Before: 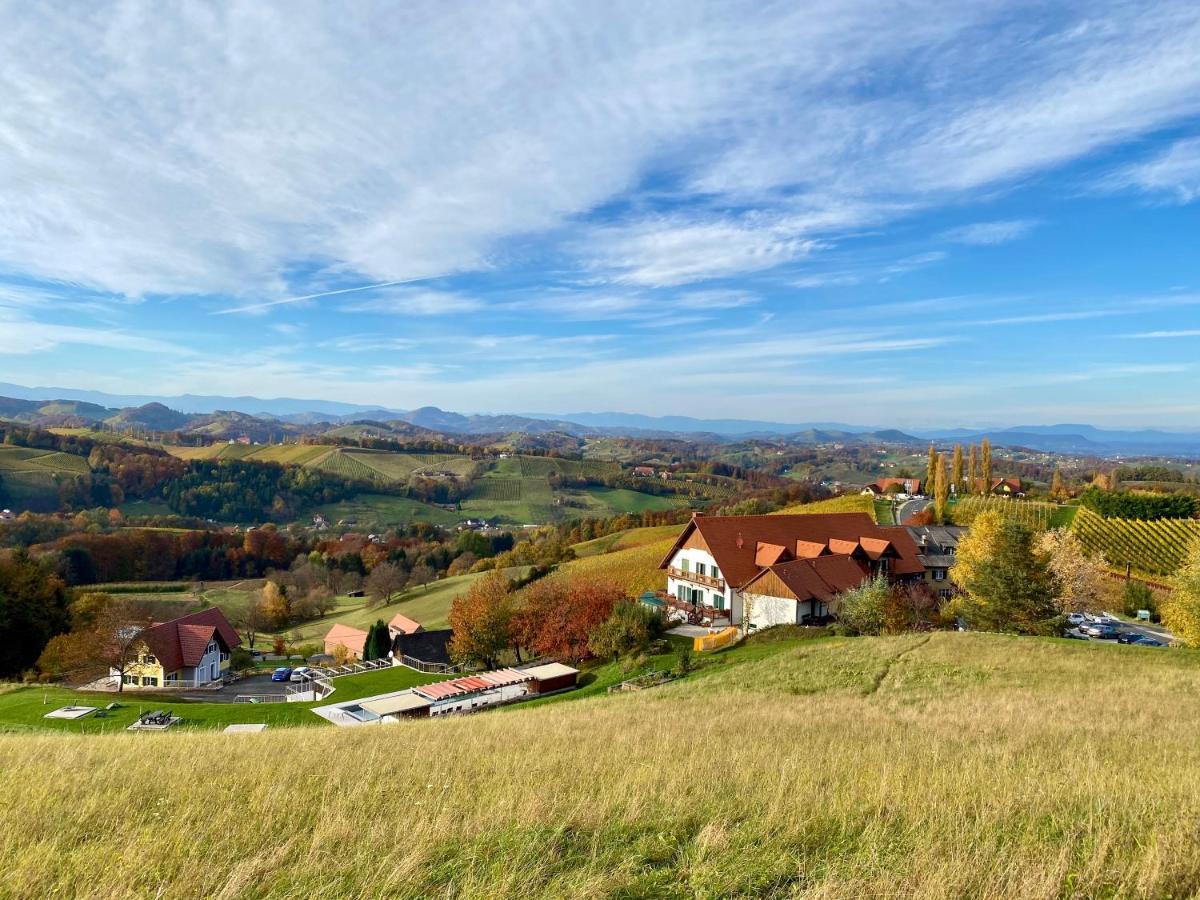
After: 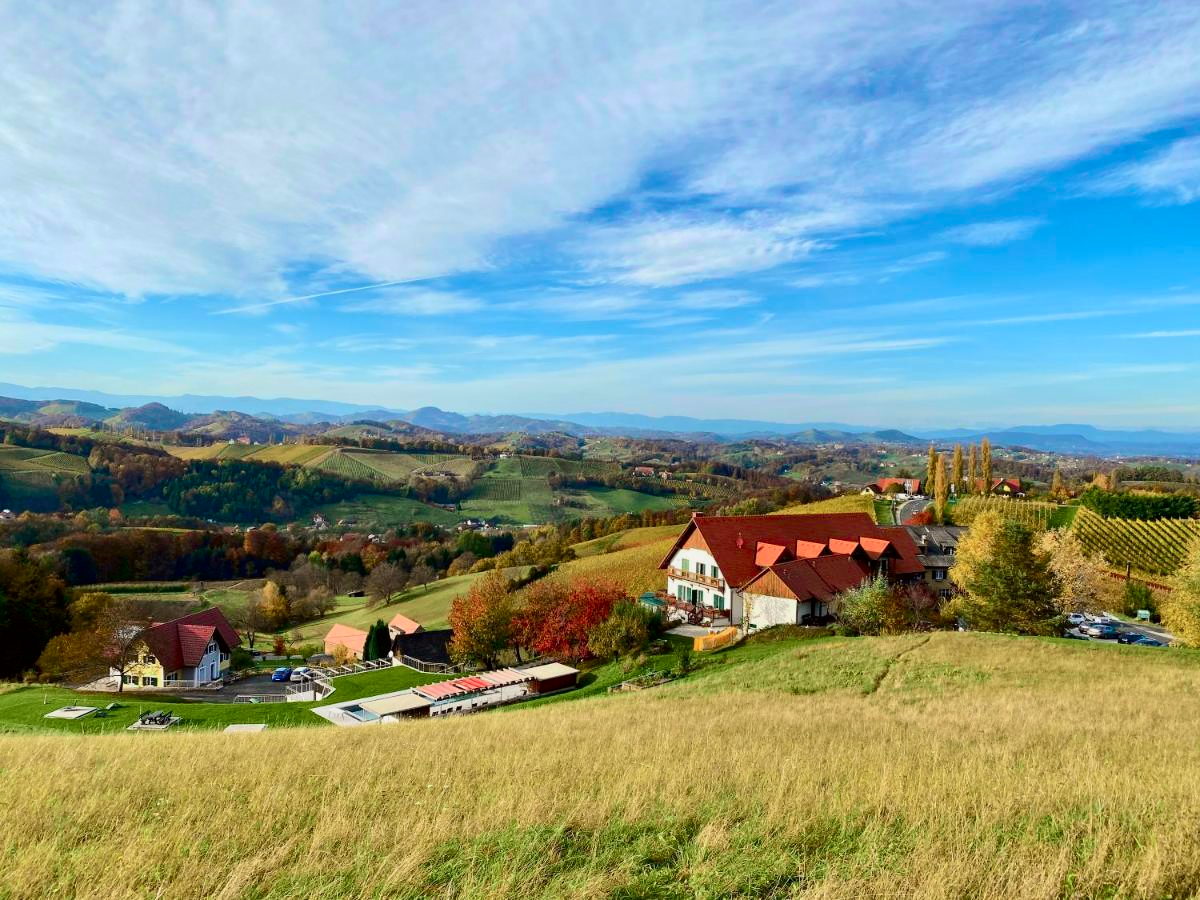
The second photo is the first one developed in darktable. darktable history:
tone curve: curves: ch0 [(0, 0) (0.068, 0.031) (0.175, 0.132) (0.337, 0.304) (0.498, 0.511) (0.748, 0.762) (0.993, 0.954)]; ch1 [(0, 0) (0.294, 0.184) (0.359, 0.34) (0.362, 0.35) (0.43, 0.41) (0.476, 0.457) (0.499, 0.5) (0.529, 0.523) (0.677, 0.762) (1, 1)]; ch2 [(0, 0) (0.431, 0.419) (0.495, 0.502) (0.524, 0.534) (0.557, 0.56) (0.634, 0.654) (0.728, 0.722) (1, 1)], color space Lab, independent channels, preserve colors none
